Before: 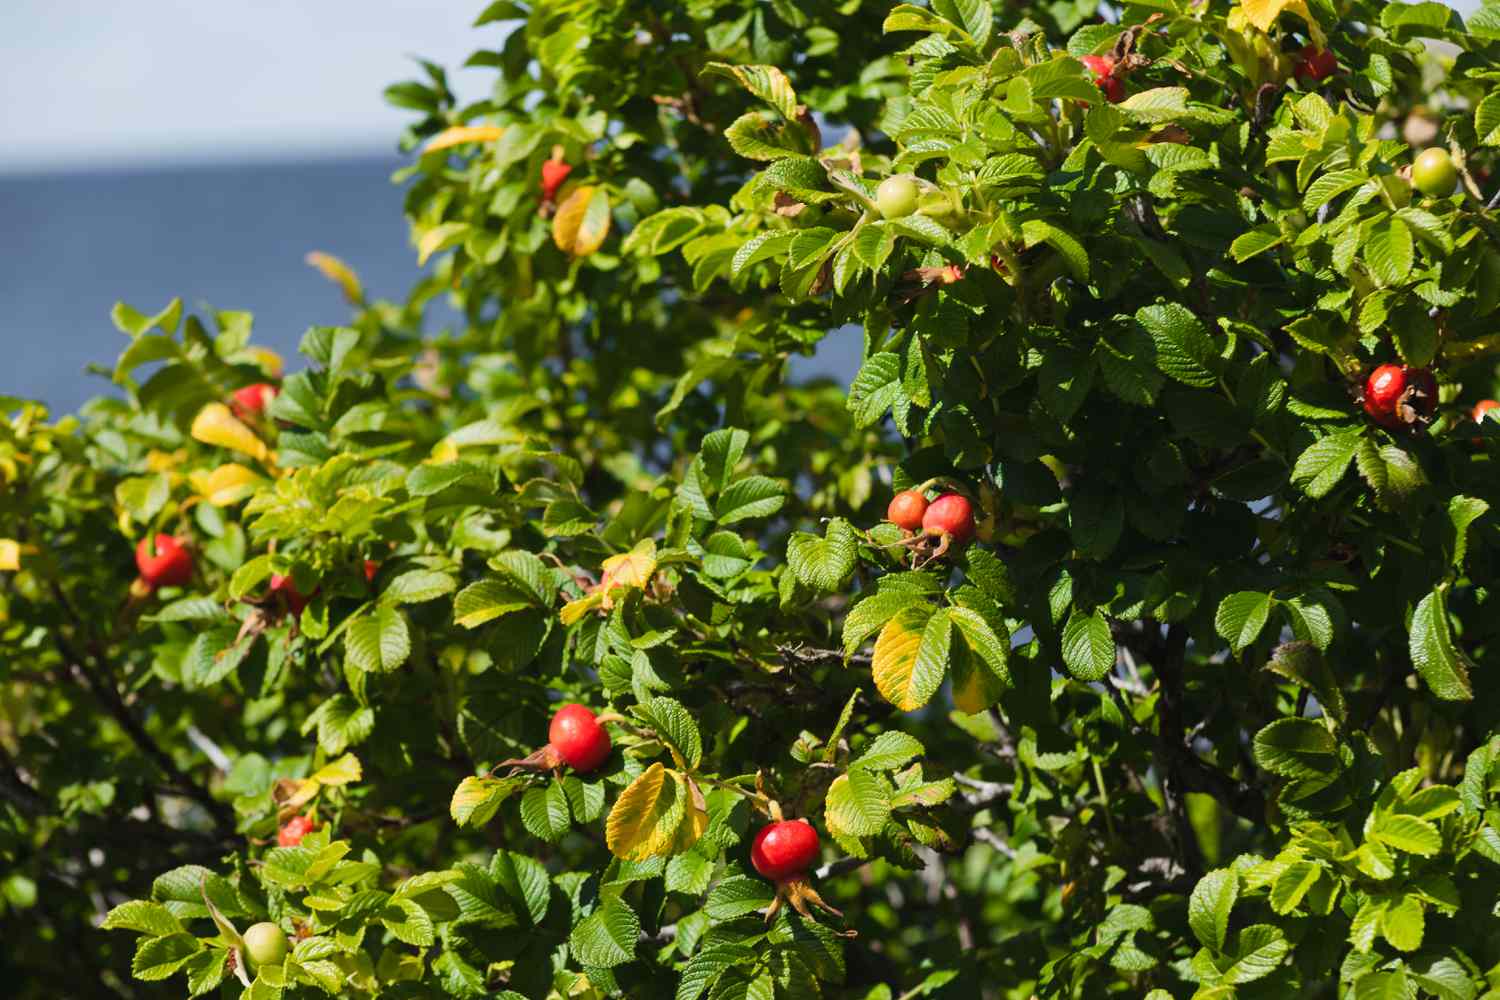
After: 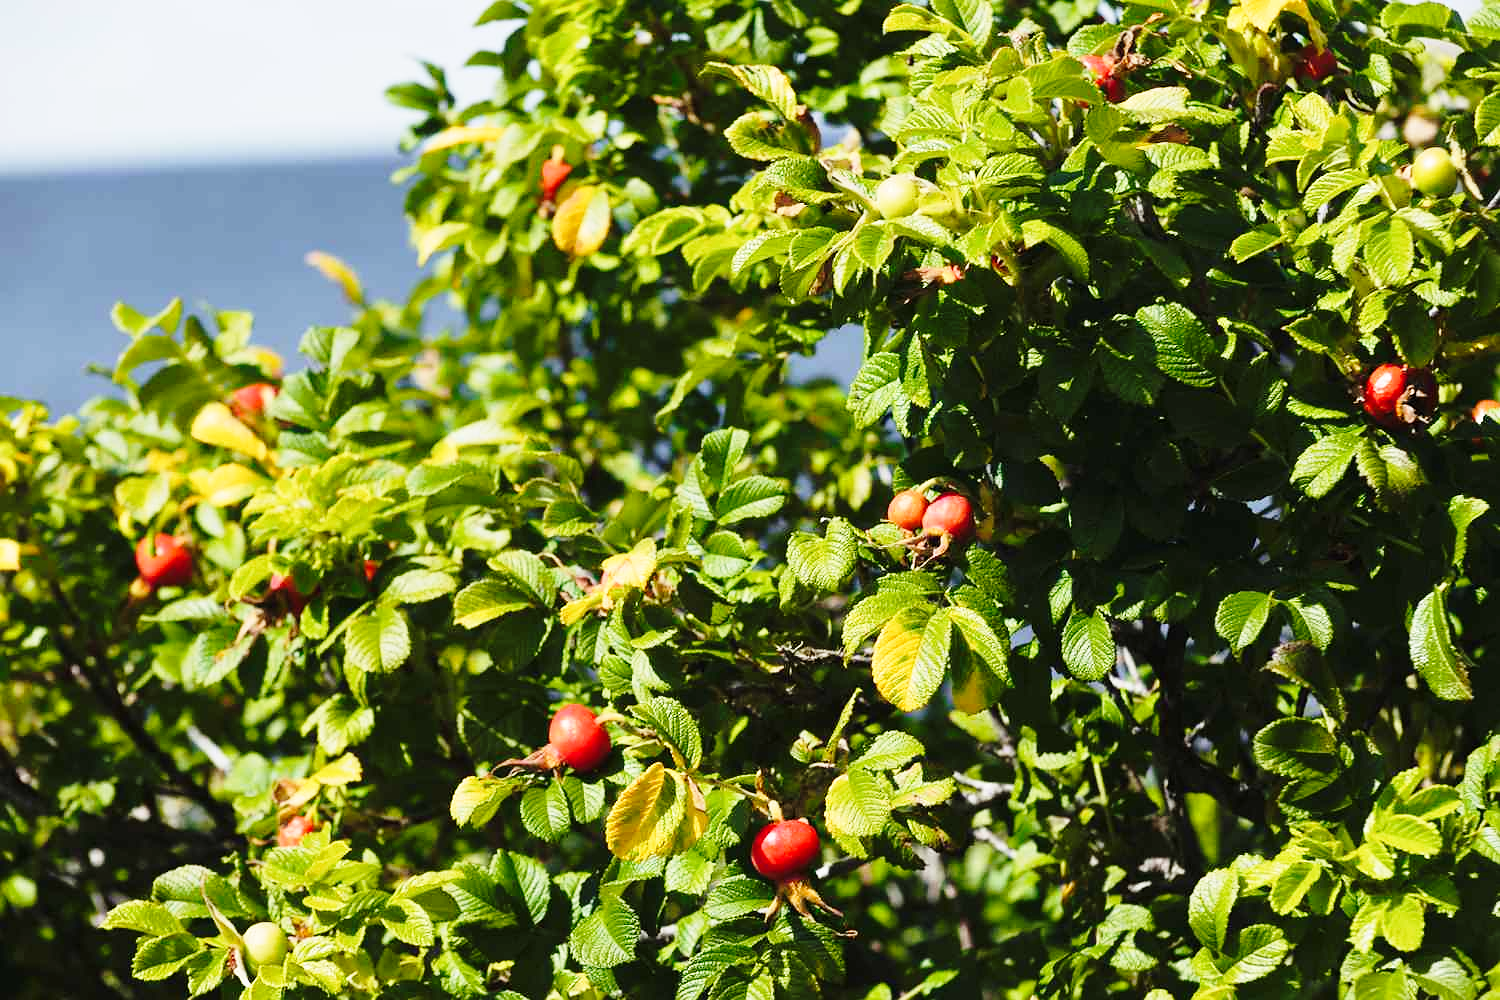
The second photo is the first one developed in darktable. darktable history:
base curve: curves: ch0 [(0, 0) (0.028, 0.03) (0.121, 0.232) (0.46, 0.748) (0.859, 0.968) (1, 1)], preserve colors none
contrast brightness saturation: saturation -0.05
sharpen: radius 0.969, amount 0.604
